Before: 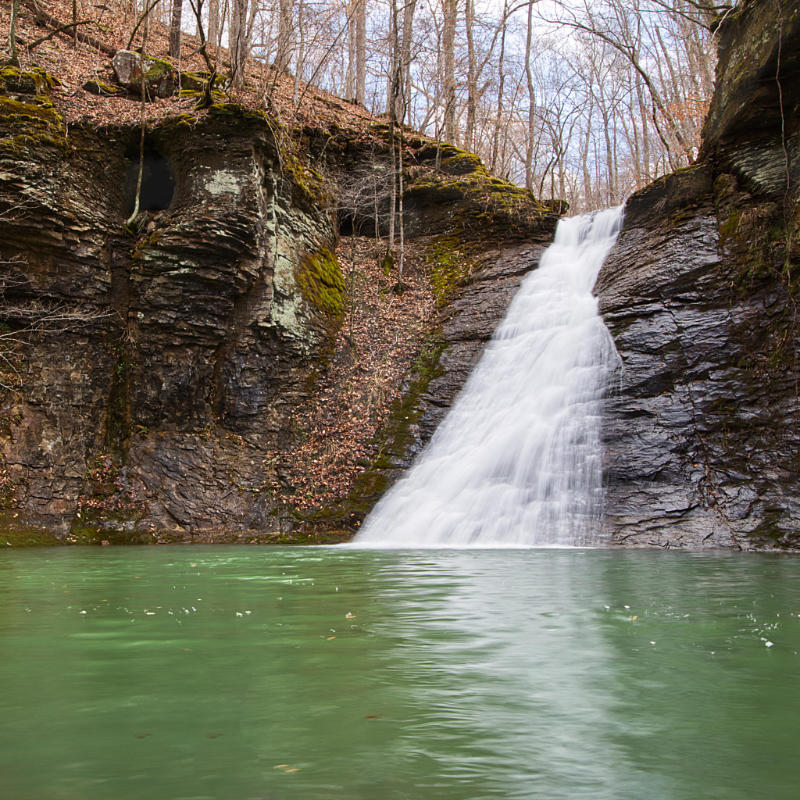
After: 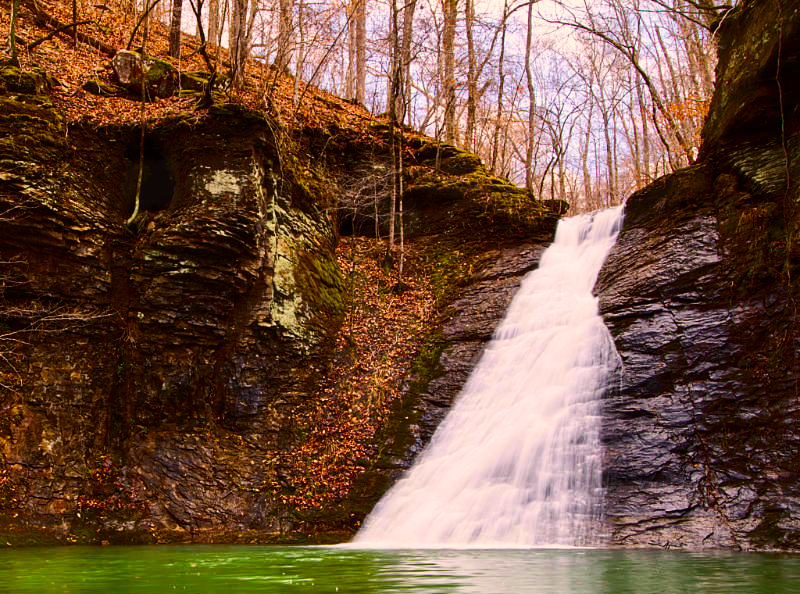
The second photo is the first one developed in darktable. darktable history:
shadows and highlights: shadows 4.65, soften with gaussian
contrast brightness saturation: contrast 0.198, brightness -0.101, saturation 0.099
color correction: highlights a* 11.2, highlights b* 12.2
color balance rgb: power › luminance 0.772%, power › chroma 0.395%, power › hue 32.93°, perceptual saturation grading › global saturation 50.546%, global vibrance 30.12%
tone equalizer: edges refinement/feathering 500, mask exposure compensation -1.57 EV, preserve details no
exposure: exposure -0.016 EV, compensate exposure bias true, compensate highlight preservation false
crop: bottom 24.98%
